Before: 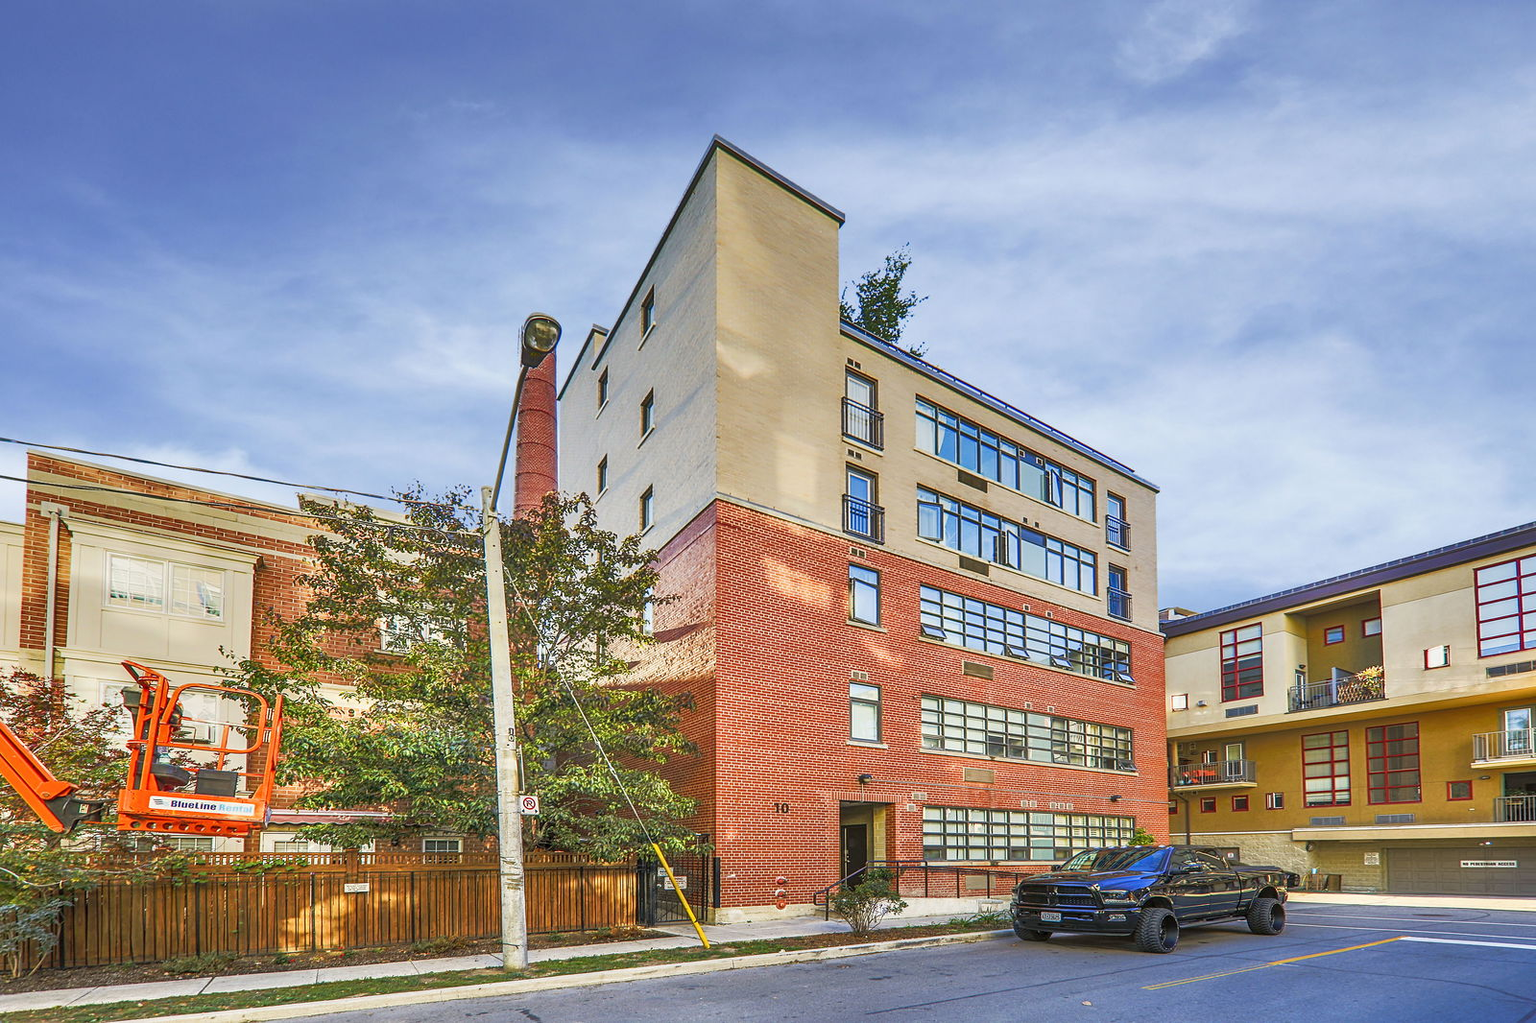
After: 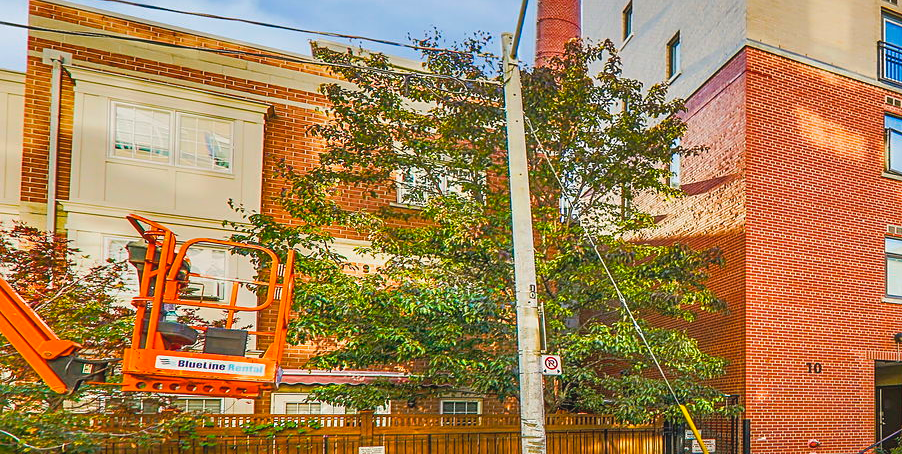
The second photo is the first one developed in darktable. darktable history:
sharpen: amount 0.2
crop: top 44.483%, right 43.593%, bottom 12.892%
contrast brightness saturation: contrast -0.1, saturation -0.1
color balance rgb: perceptual saturation grading › global saturation 34.05%, global vibrance 5.56%
